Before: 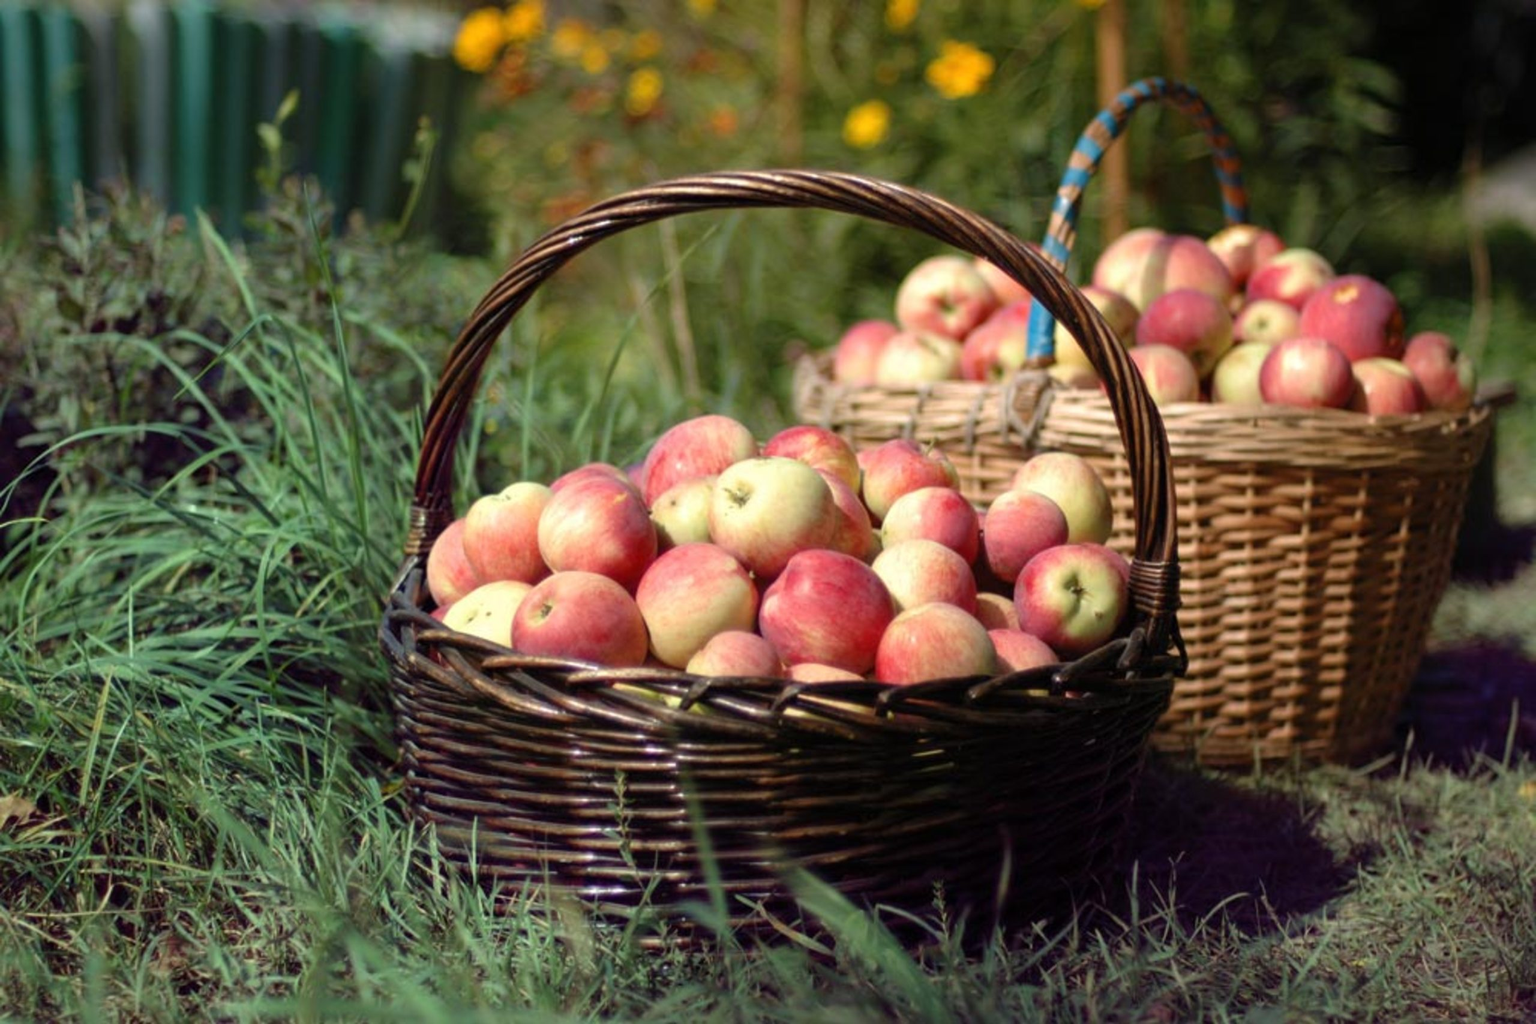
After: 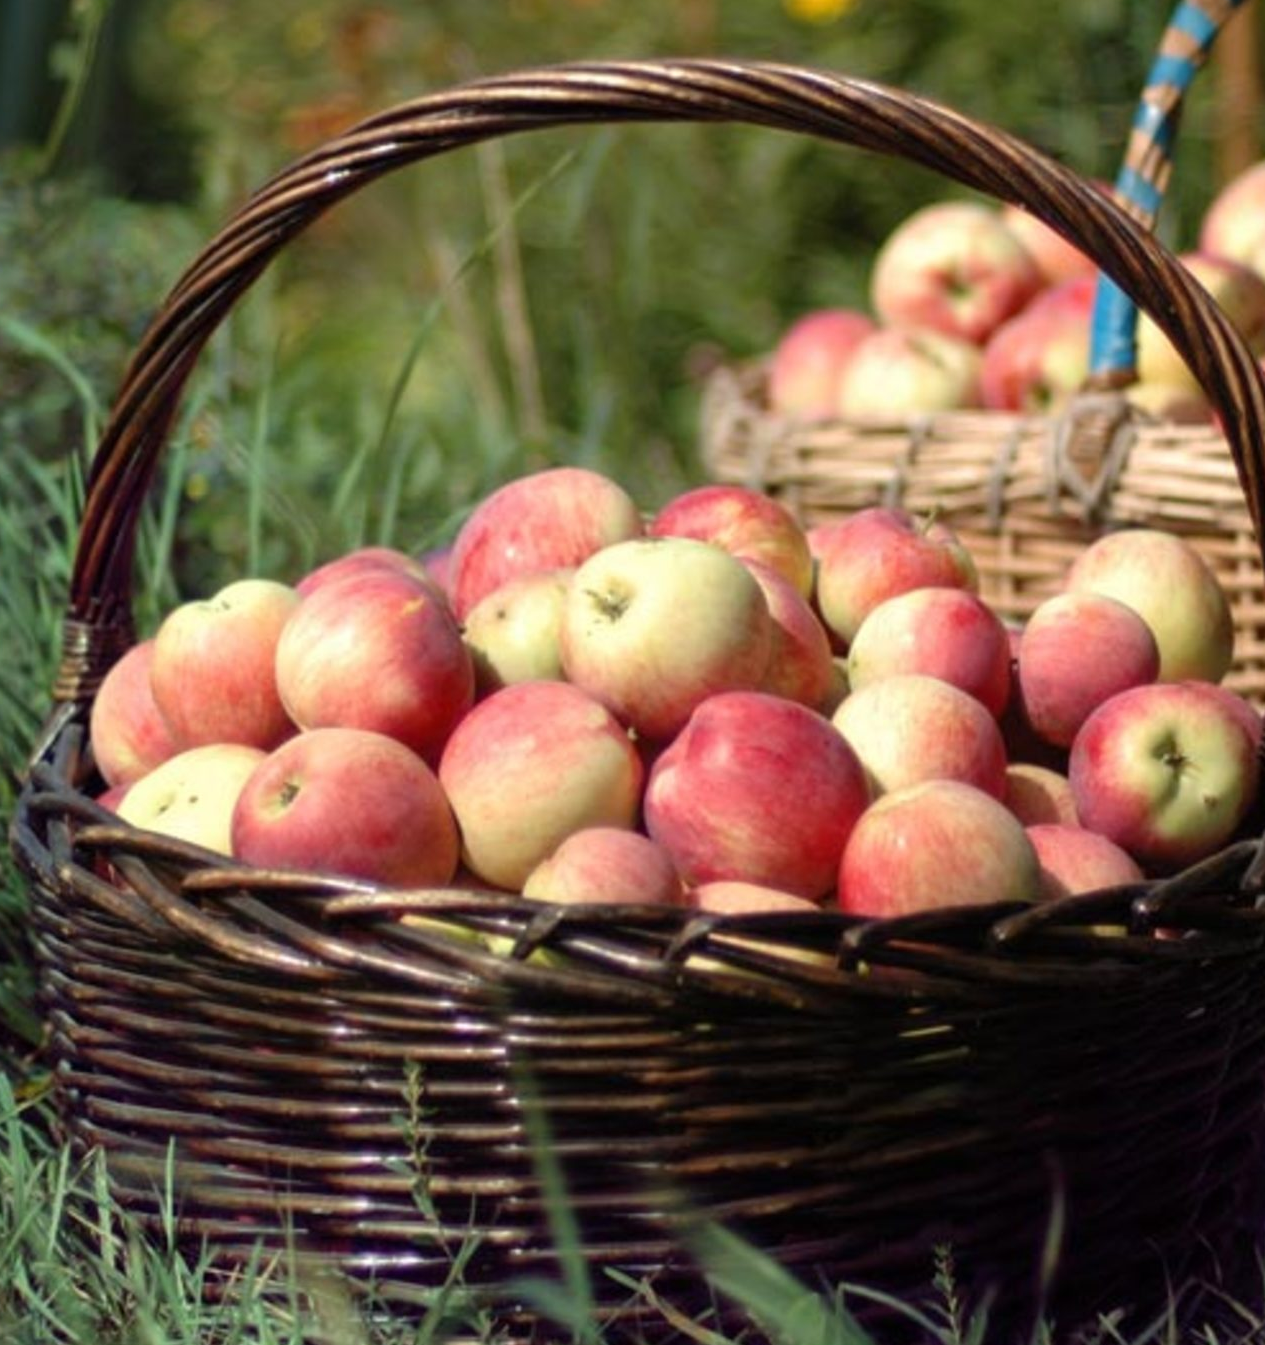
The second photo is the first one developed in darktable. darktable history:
crop and rotate: angle 0.013°, left 24.297%, top 13.191%, right 26.29%, bottom 8.007%
